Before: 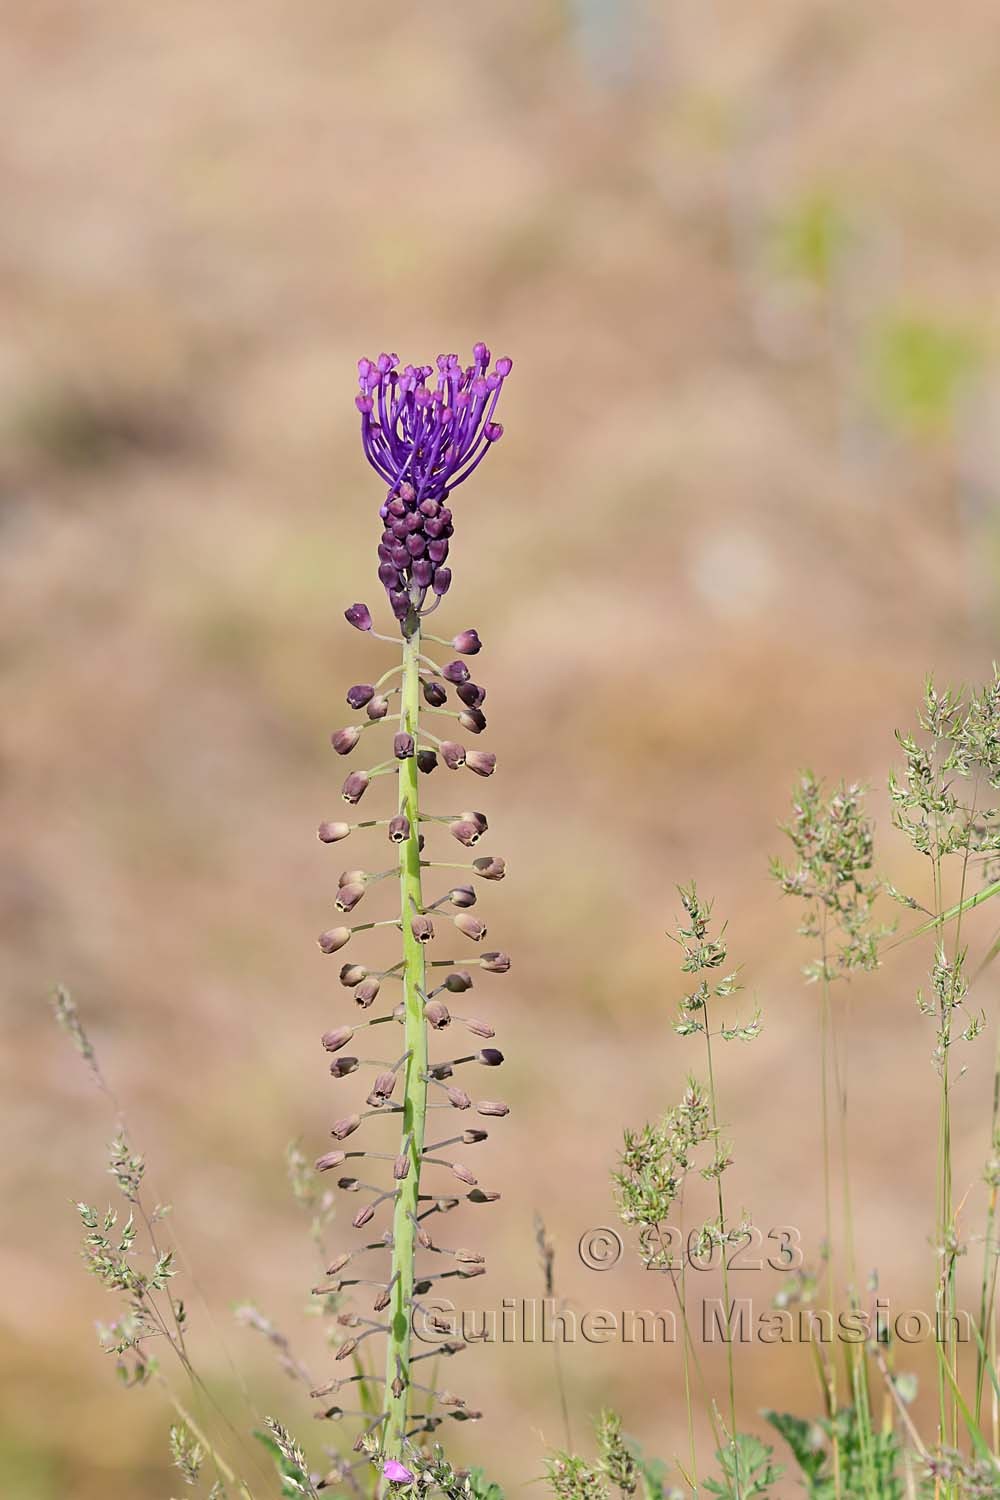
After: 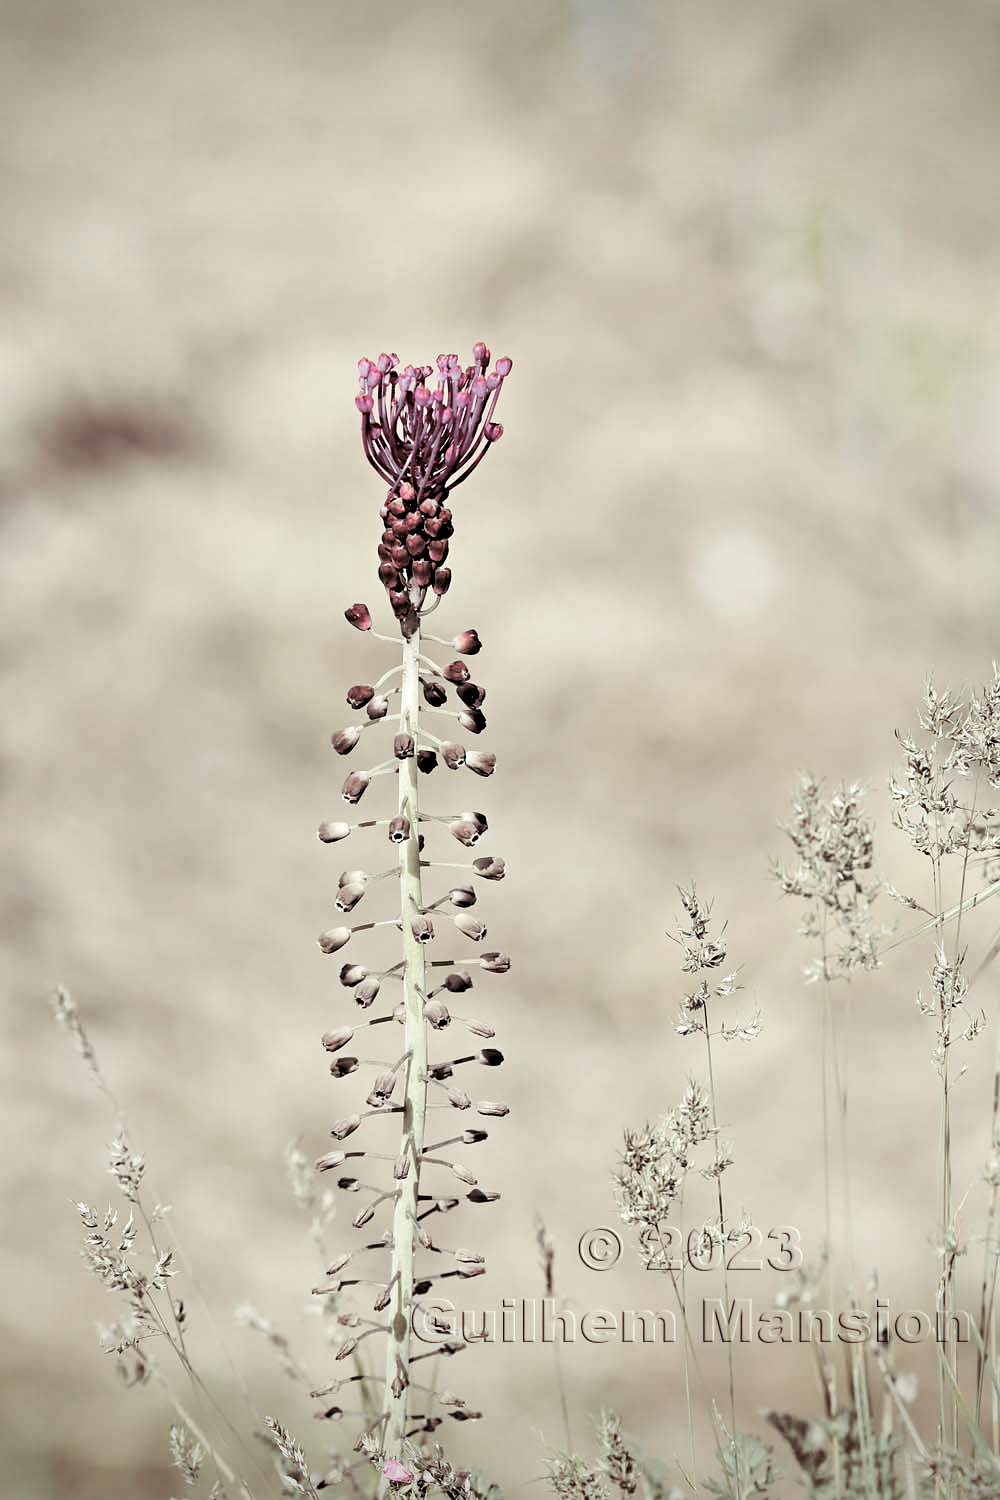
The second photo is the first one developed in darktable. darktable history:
exposure: exposure 0.2 EV, compensate highlight preservation false
shadows and highlights: shadows 32, highlights -32, soften with gaussian
tone curve: curves: ch0 [(0, 0) (0.004, 0.001) (0.133, 0.112) (0.325, 0.362) (0.832, 0.893) (1, 1)], color space Lab, linked channels, preserve colors none
contrast brightness saturation: brightness 0.18, saturation -0.5
vignetting: fall-off start 88.53%, fall-off radius 44.2%, saturation 0.376, width/height ratio 1.161
levels: levels [0.116, 0.574, 1]
color zones: curves: ch1 [(0, 0.831) (0.08, 0.771) (0.157, 0.268) (0.241, 0.207) (0.562, -0.005) (0.714, -0.013) (0.876, 0.01) (1, 0.831)]
split-toning: shadows › saturation 0.24, highlights › hue 54°, highlights › saturation 0.24
contrast equalizer: octaves 7, y [[0.528, 0.548, 0.563, 0.562, 0.546, 0.526], [0.55 ×6], [0 ×6], [0 ×6], [0 ×6]]
color correction: highlights a* -5.94, highlights b* 9.48, shadows a* 10.12, shadows b* 23.94
